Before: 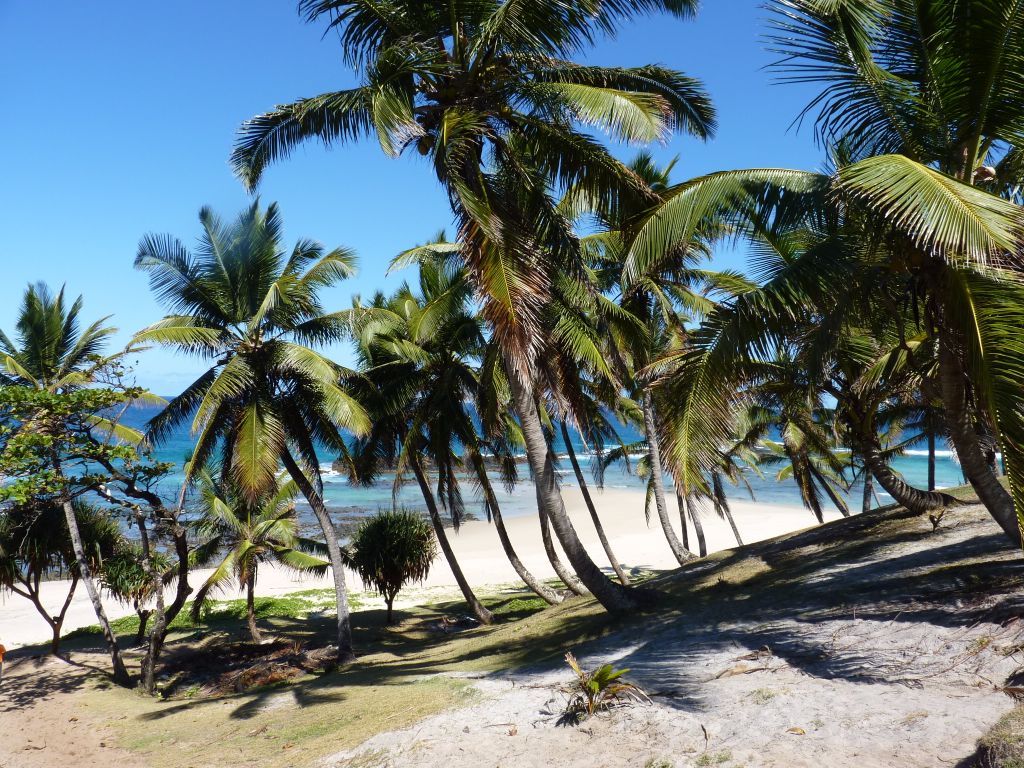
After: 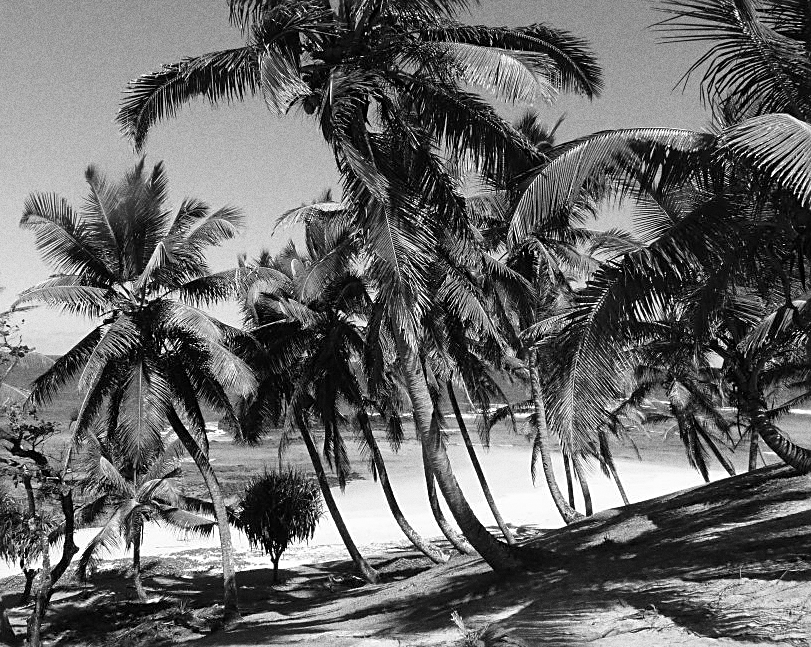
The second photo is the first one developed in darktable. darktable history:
monochrome: on, module defaults
crop: left 11.225%, top 5.381%, right 9.565%, bottom 10.314%
grain: coarseness 0.09 ISO, strength 40%
white balance: emerald 1
sharpen: on, module defaults
